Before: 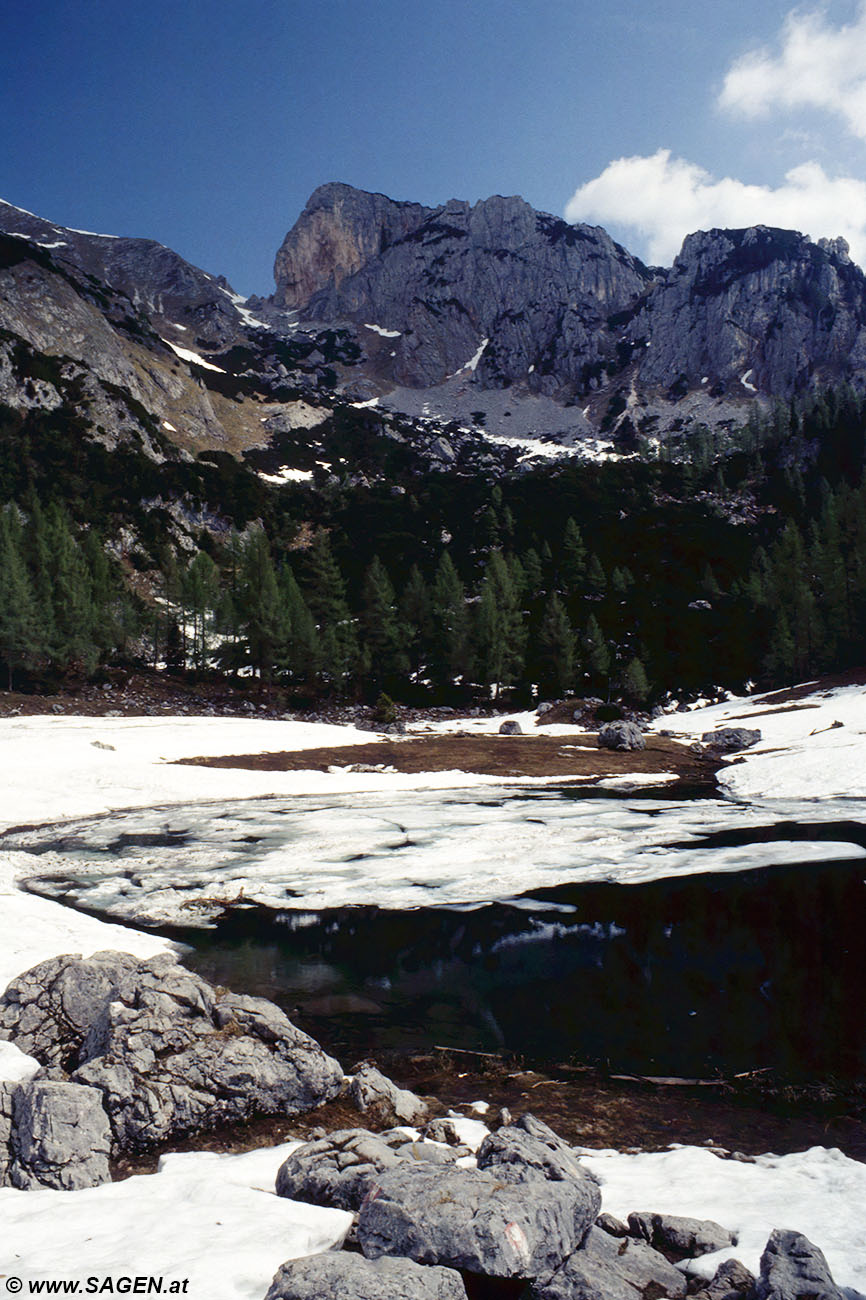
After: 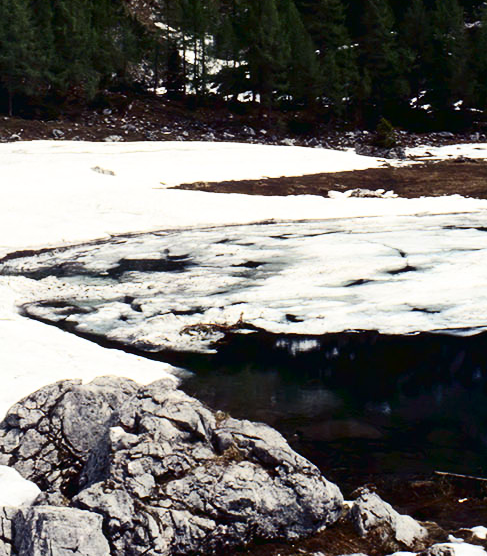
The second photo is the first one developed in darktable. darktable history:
crop: top 44.236%, right 43.652%, bottom 12.922%
contrast brightness saturation: contrast 0.293
